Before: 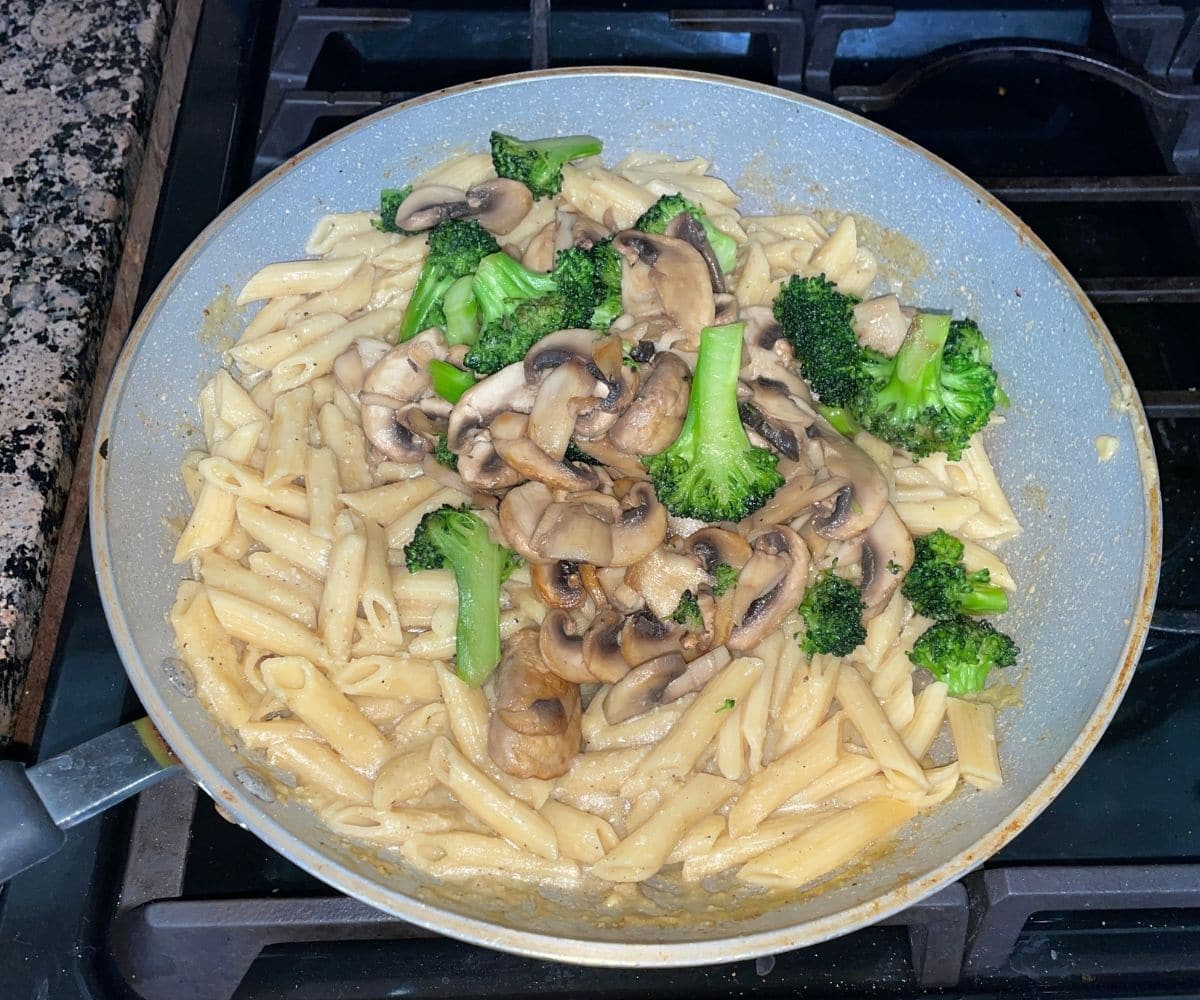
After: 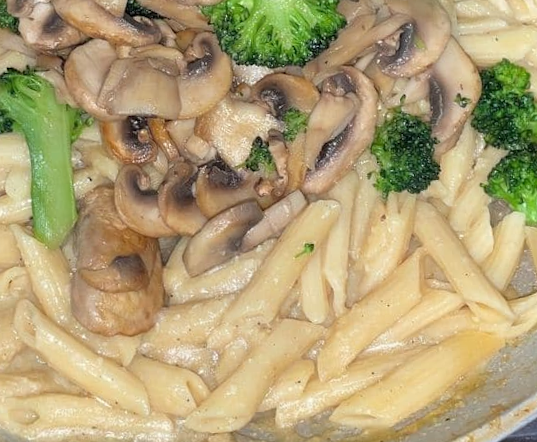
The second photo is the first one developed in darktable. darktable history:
crop: left 37.221%, top 45.169%, right 20.63%, bottom 13.777%
rotate and perspective: rotation -4.2°, shear 0.006, automatic cropping off
